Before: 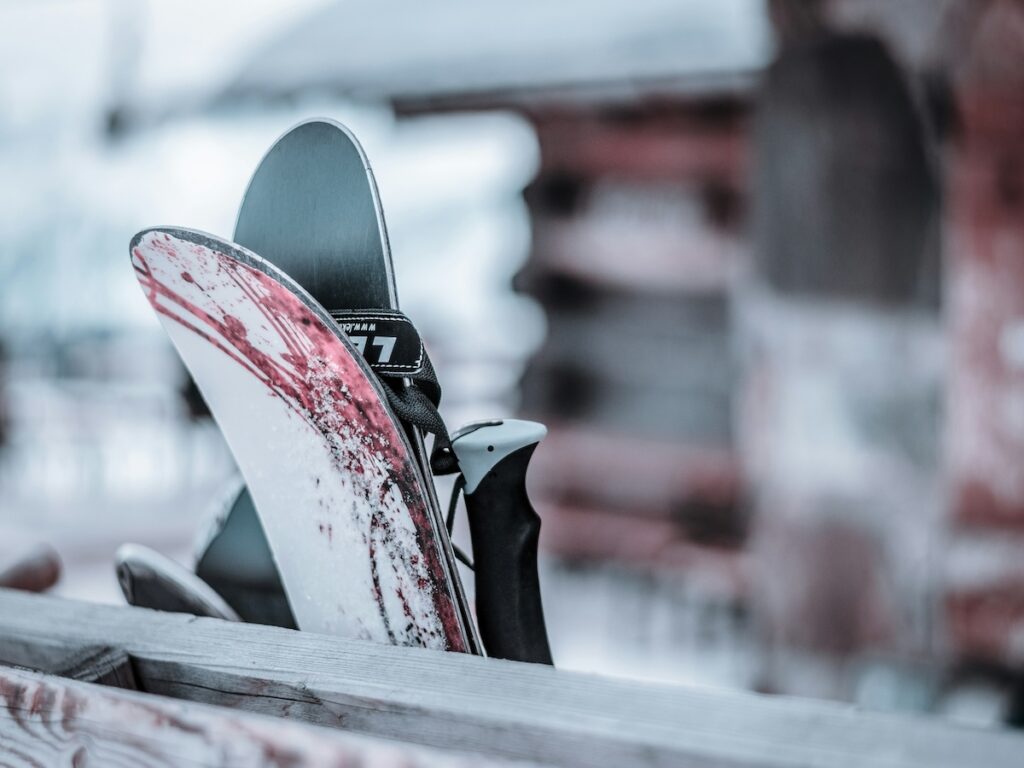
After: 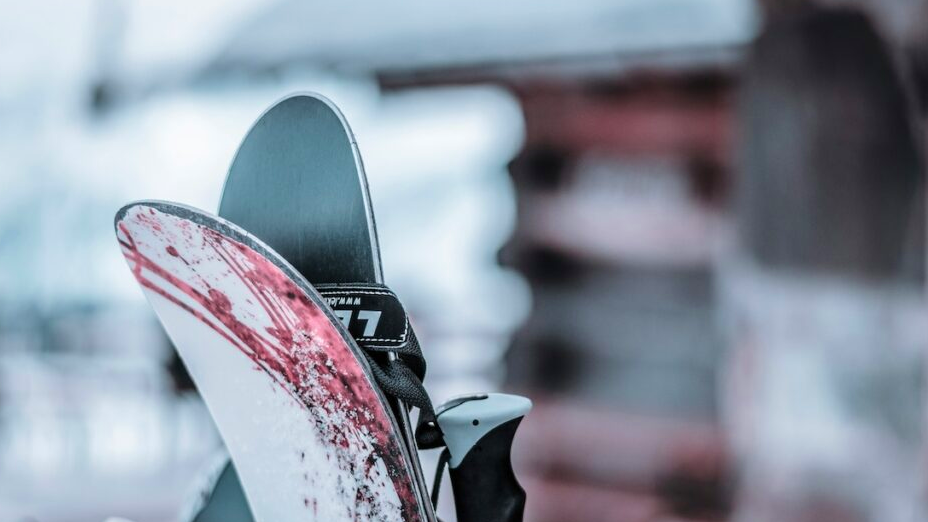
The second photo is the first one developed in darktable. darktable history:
velvia: on, module defaults
crop: left 1.509%, top 3.452%, right 7.696%, bottom 28.452%
